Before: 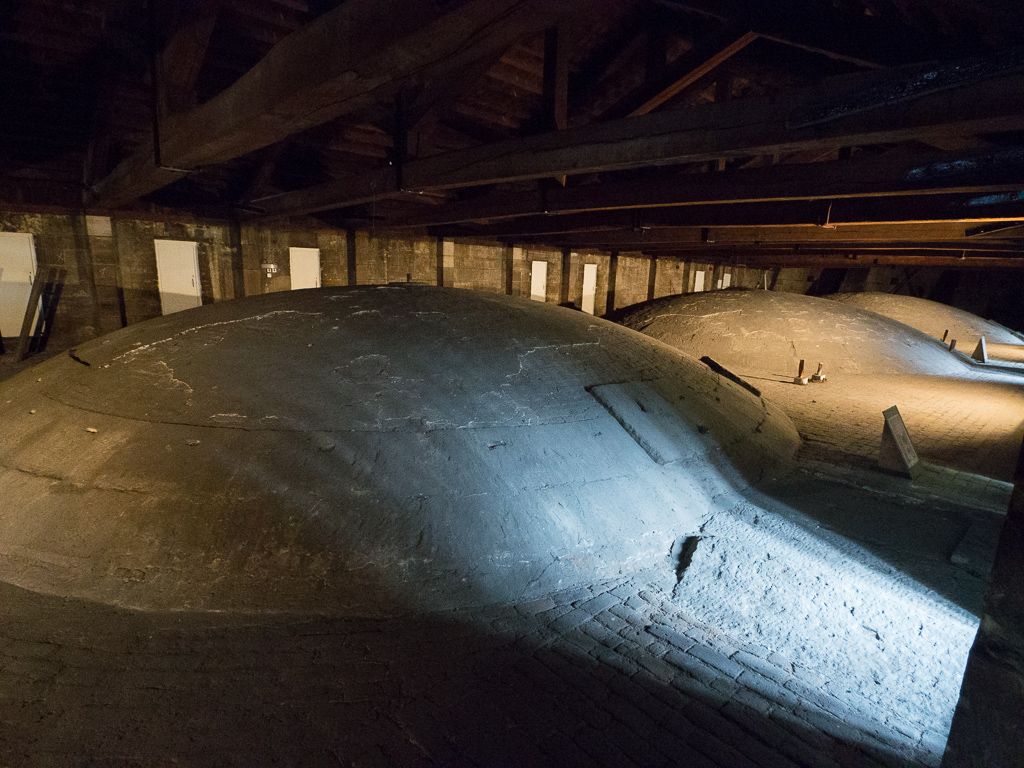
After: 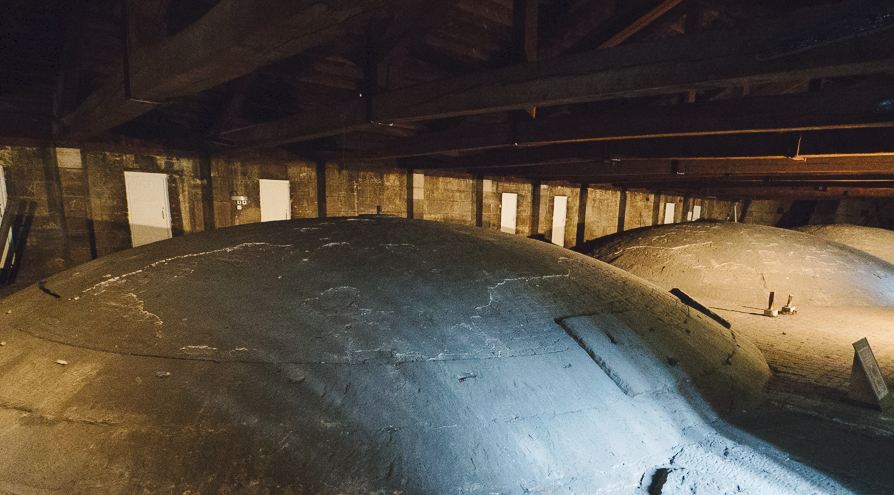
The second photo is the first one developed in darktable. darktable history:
crop: left 3.015%, top 8.969%, right 9.647%, bottom 26.457%
tone curve: curves: ch0 [(0, 0) (0.003, 0.06) (0.011, 0.071) (0.025, 0.085) (0.044, 0.104) (0.069, 0.123) (0.1, 0.146) (0.136, 0.167) (0.177, 0.205) (0.224, 0.248) (0.277, 0.309) (0.335, 0.384) (0.399, 0.467) (0.468, 0.553) (0.543, 0.633) (0.623, 0.698) (0.709, 0.769) (0.801, 0.841) (0.898, 0.912) (1, 1)], preserve colors none
